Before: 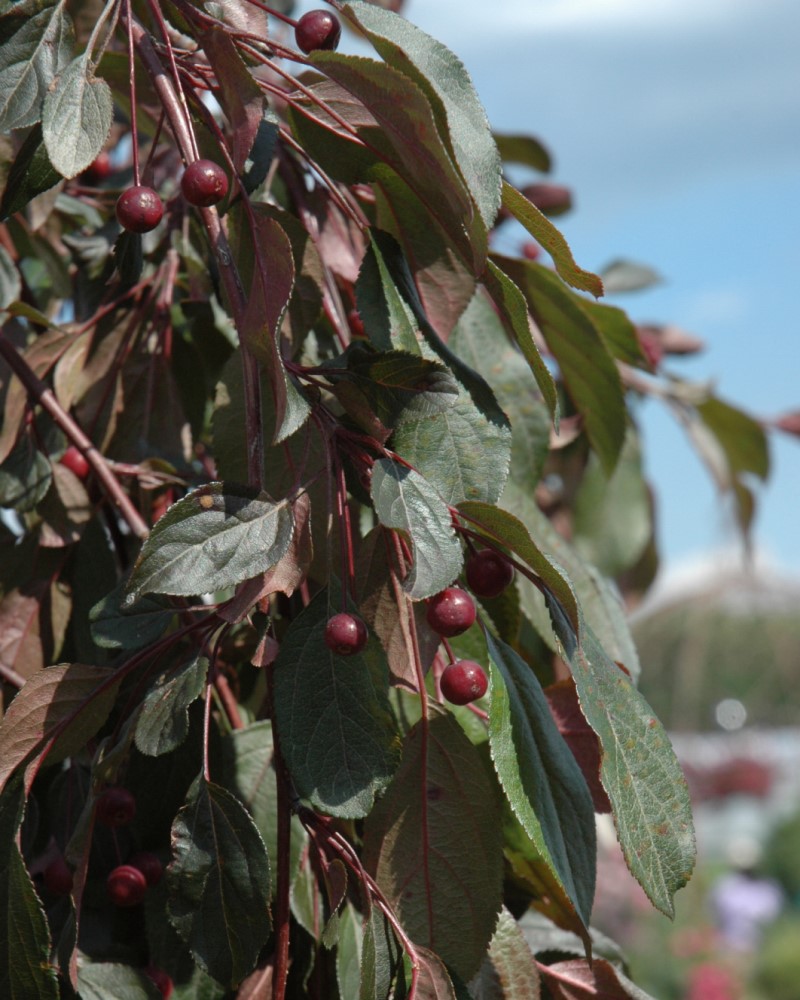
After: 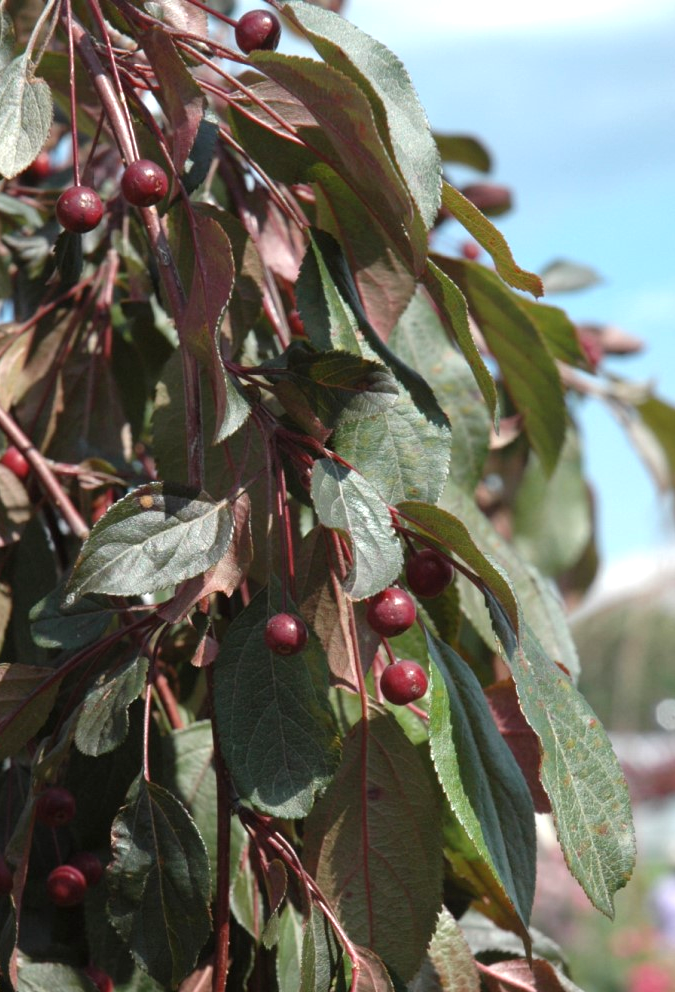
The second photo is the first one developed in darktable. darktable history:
crop: left 7.598%, right 7.873%
exposure: exposure 0.6 EV, compensate highlight preservation false
